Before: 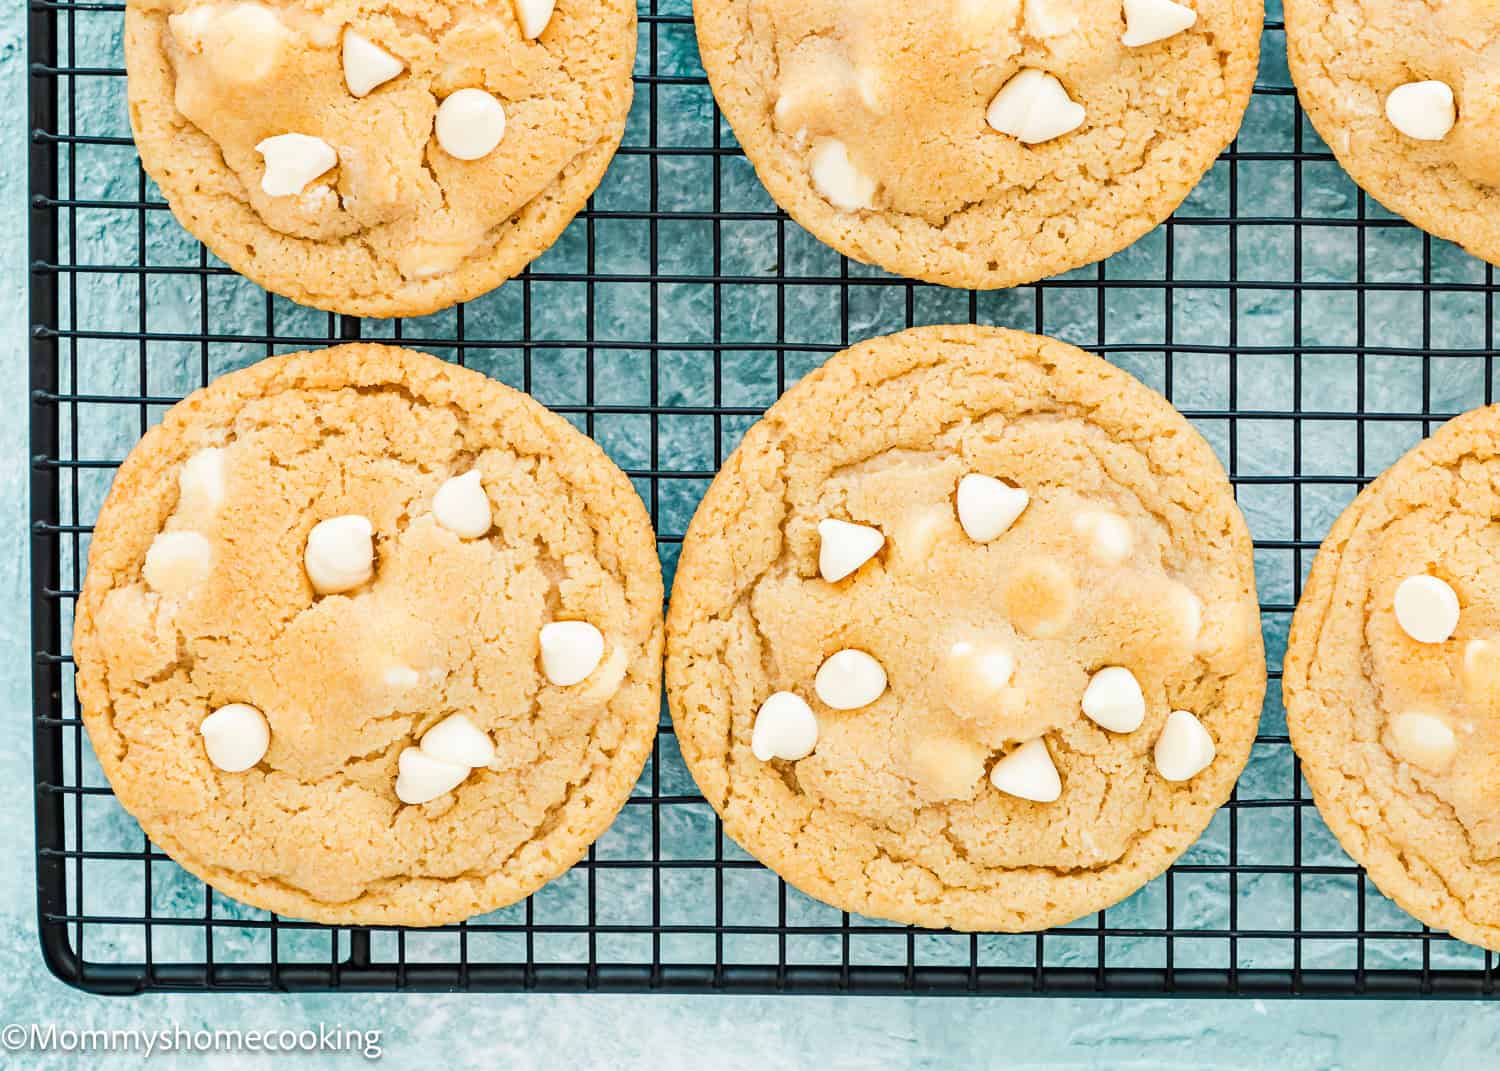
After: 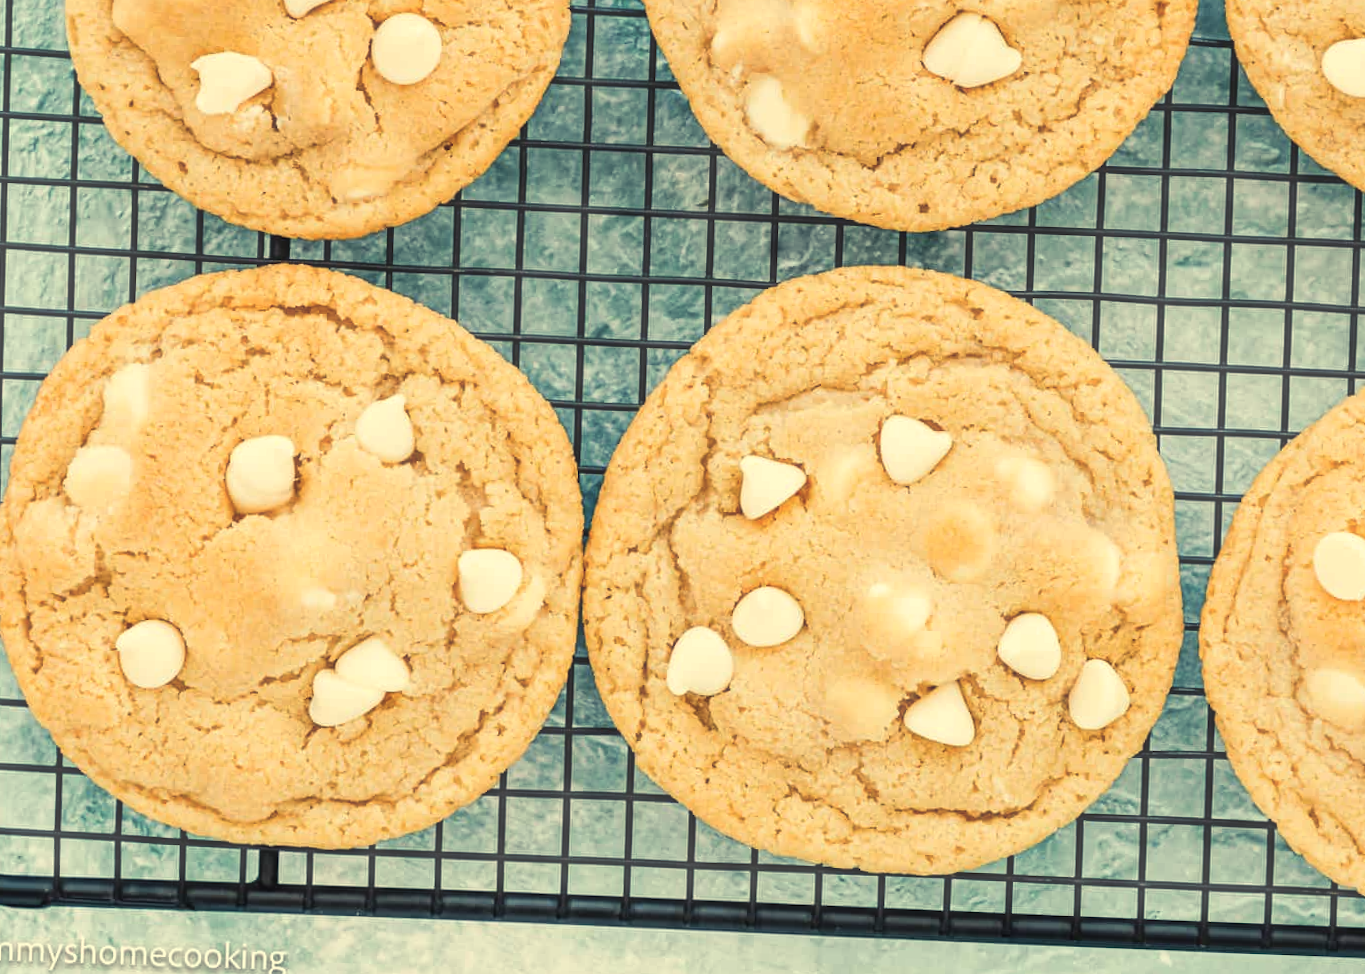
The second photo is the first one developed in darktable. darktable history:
color balance rgb: shadows lift › chroma 2%, shadows lift › hue 263°, highlights gain › chroma 8%, highlights gain › hue 84°, linear chroma grading › global chroma -15%, saturation formula JzAzBz (2021)
crop and rotate: angle -1.96°, left 3.097%, top 4.154%, right 1.586%, bottom 0.529%
haze removal: strength -0.1, adaptive false
